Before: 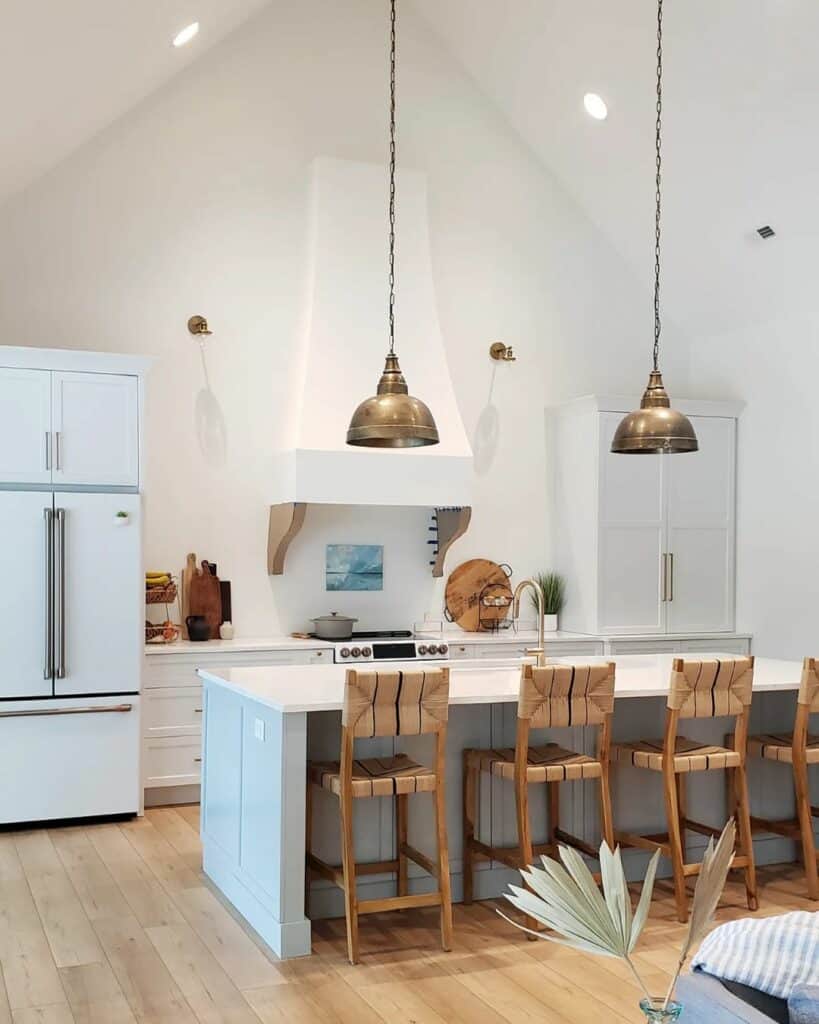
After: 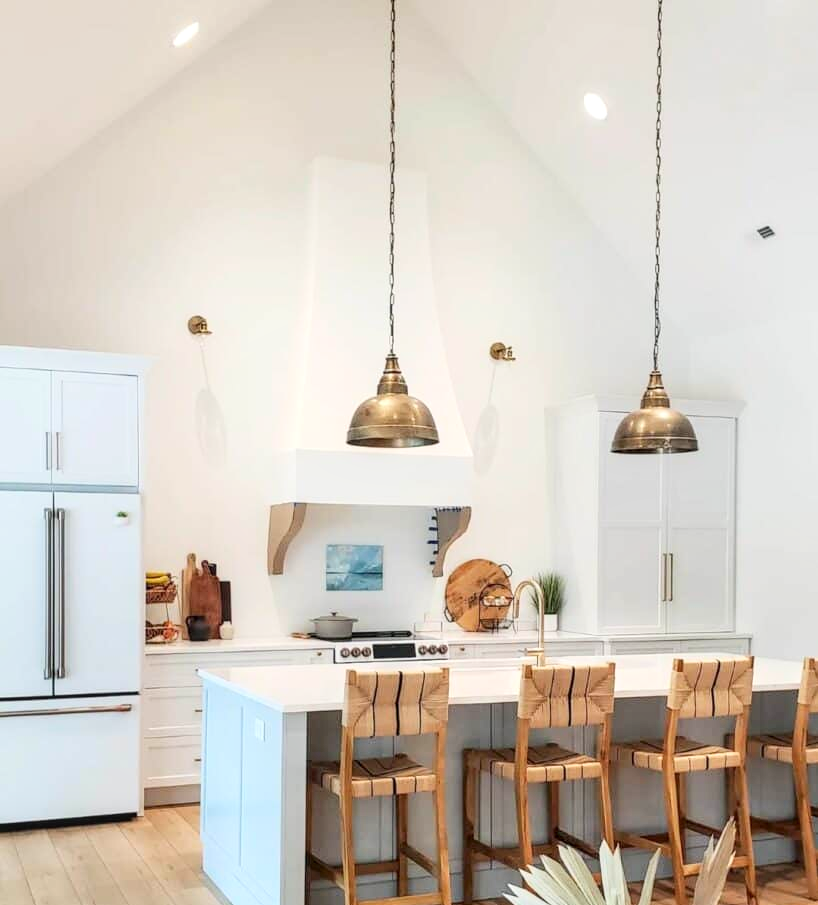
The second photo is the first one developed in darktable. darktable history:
local contrast: on, module defaults
crop and rotate: top 0%, bottom 11.539%
base curve: curves: ch0 [(0, 0) (0.204, 0.334) (0.55, 0.733) (1, 1)]
